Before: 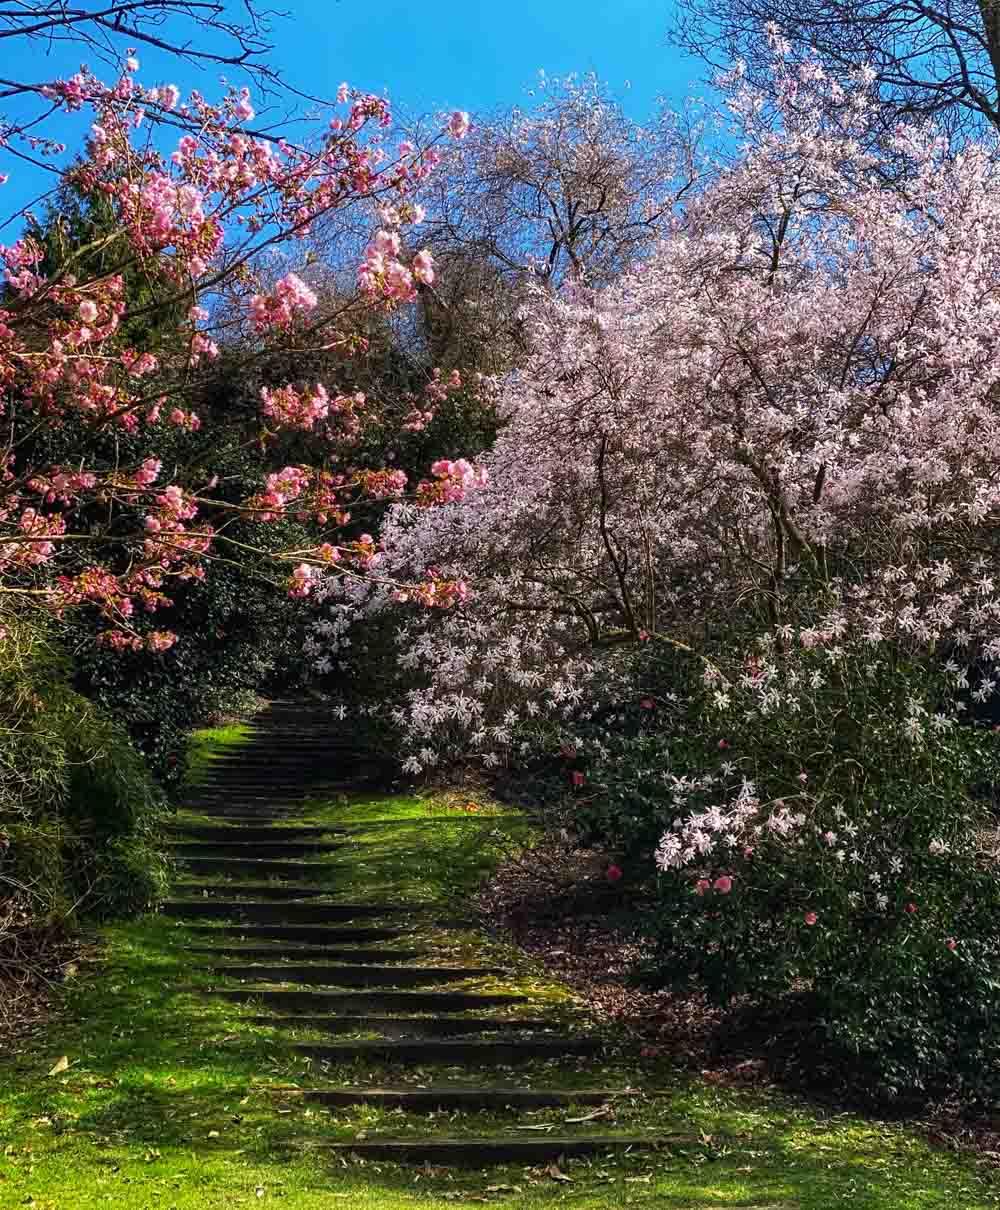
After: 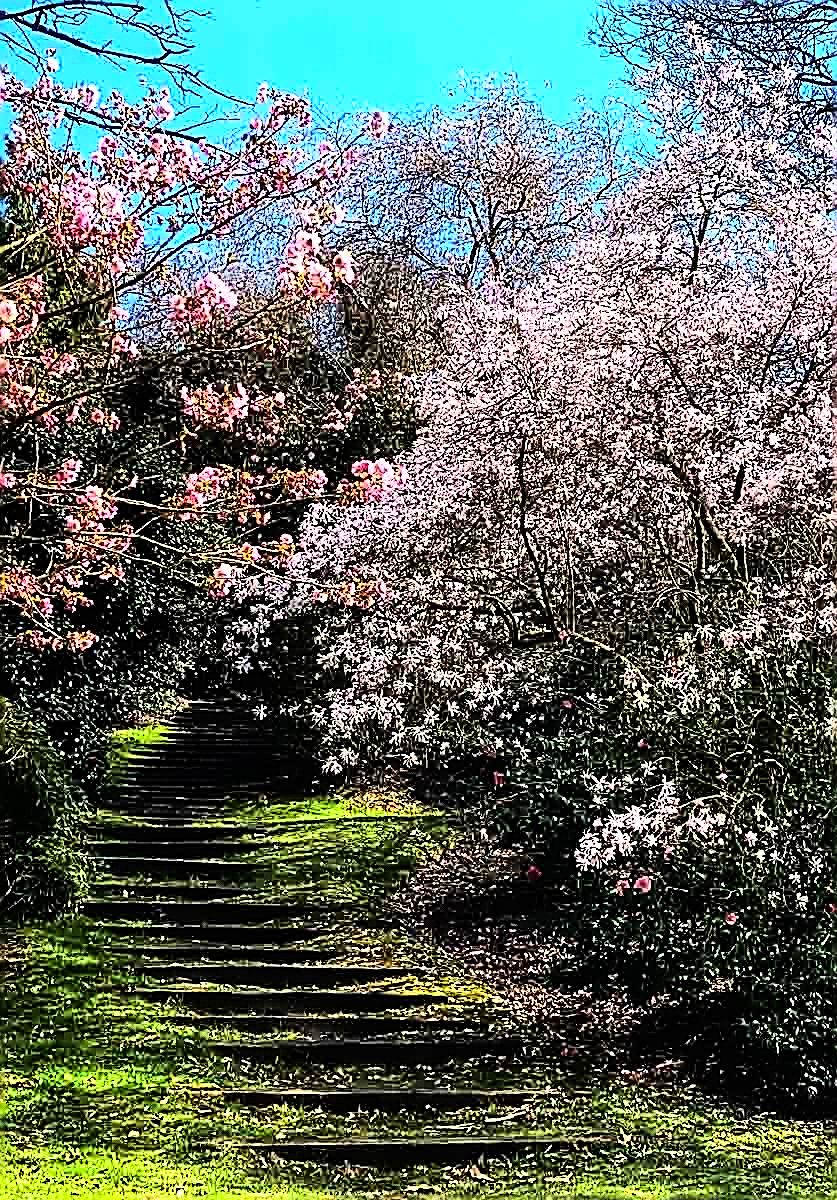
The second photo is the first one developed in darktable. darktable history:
sharpen: amount 2
crop: left 8.026%, right 7.374%
rgb curve: curves: ch0 [(0, 0) (0.21, 0.15) (0.24, 0.21) (0.5, 0.75) (0.75, 0.96) (0.89, 0.99) (1, 1)]; ch1 [(0, 0.02) (0.21, 0.13) (0.25, 0.2) (0.5, 0.67) (0.75, 0.9) (0.89, 0.97) (1, 1)]; ch2 [(0, 0.02) (0.21, 0.13) (0.25, 0.2) (0.5, 0.67) (0.75, 0.9) (0.89, 0.97) (1, 1)], compensate middle gray true
